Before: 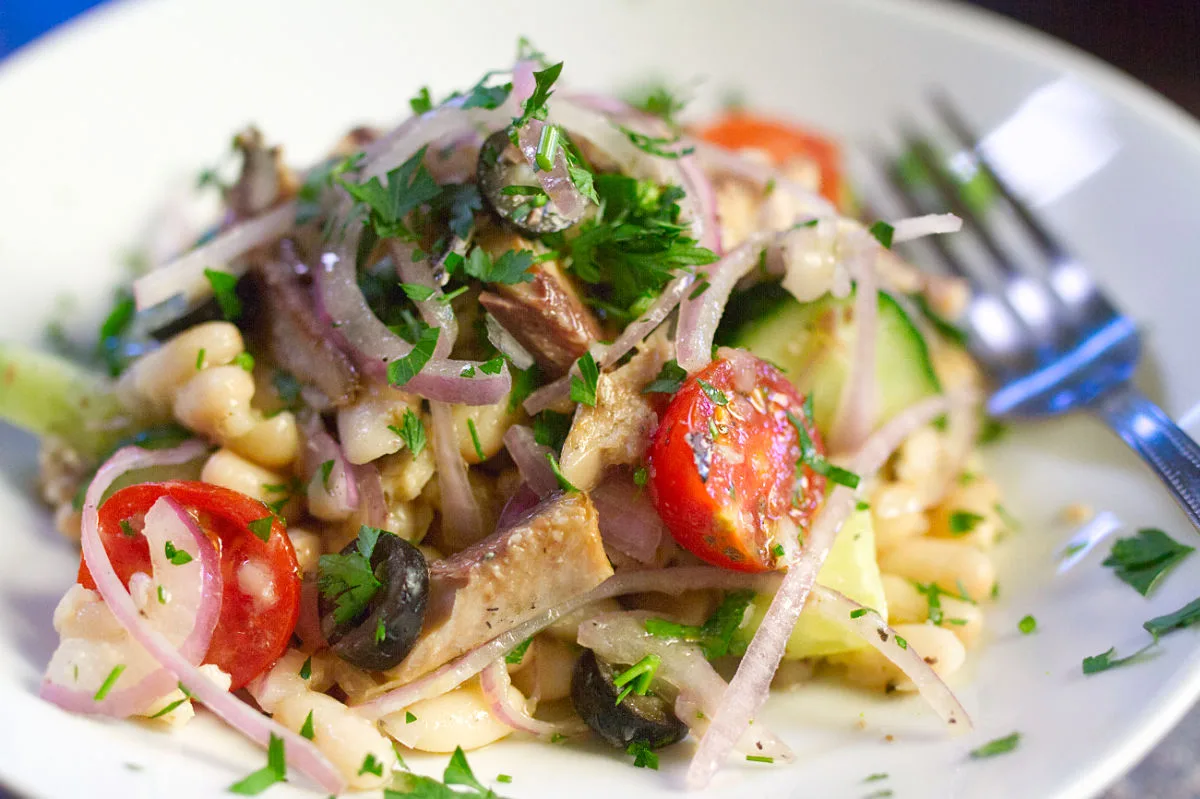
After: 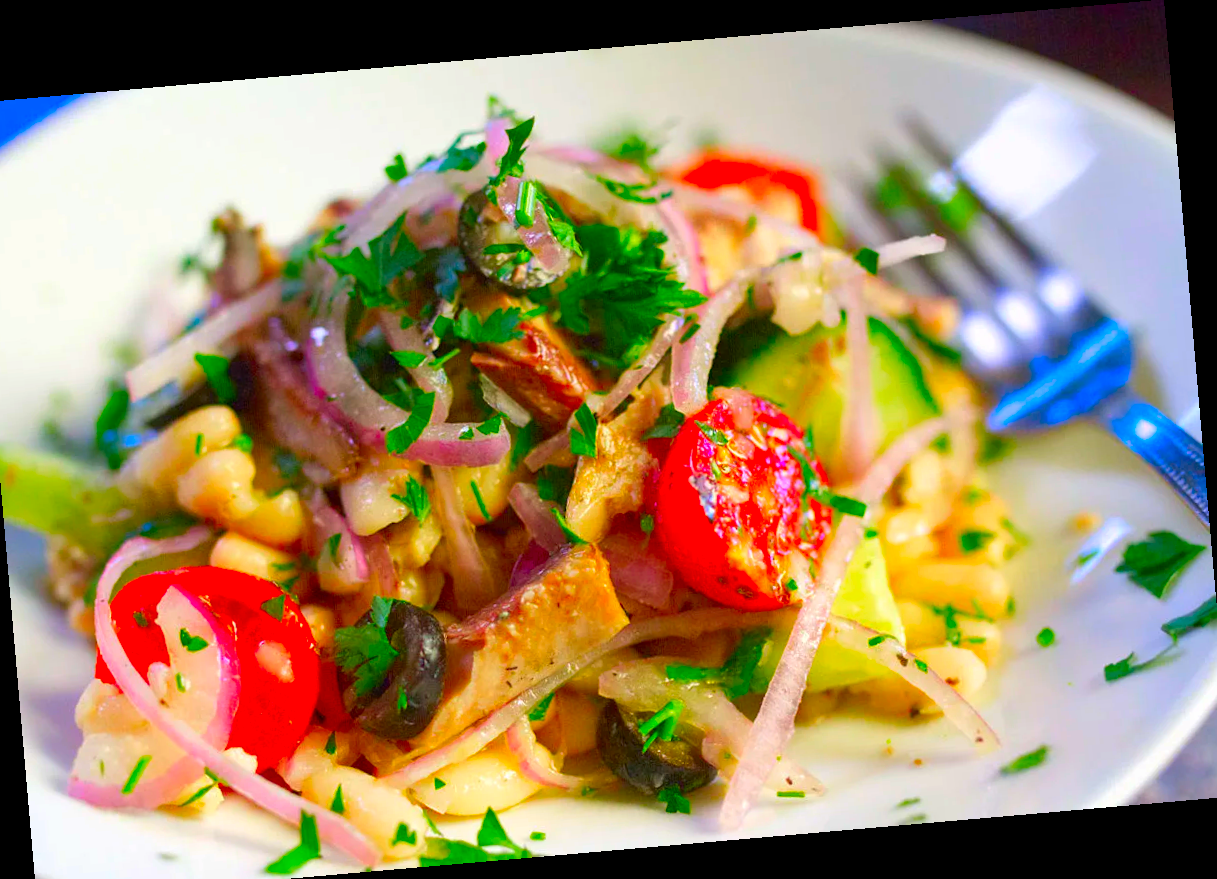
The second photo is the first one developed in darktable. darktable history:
shadows and highlights: shadows 25, highlights -25
rotate and perspective: rotation -4.98°, automatic cropping off
crop and rotate: left 2.536%, right 1.107%, bottom 2.246%
color correction: saturation 2.15
